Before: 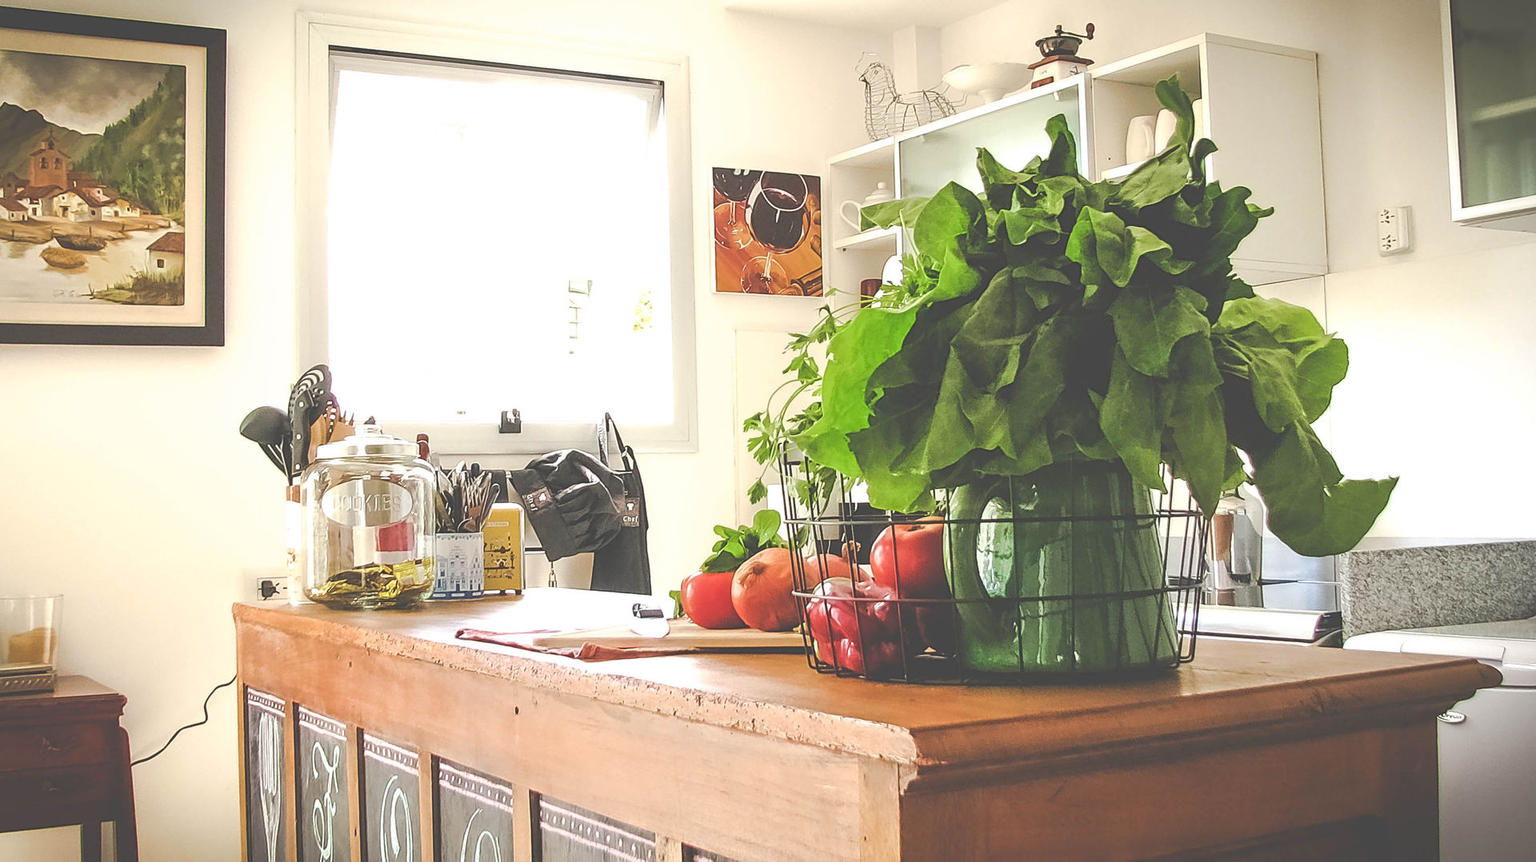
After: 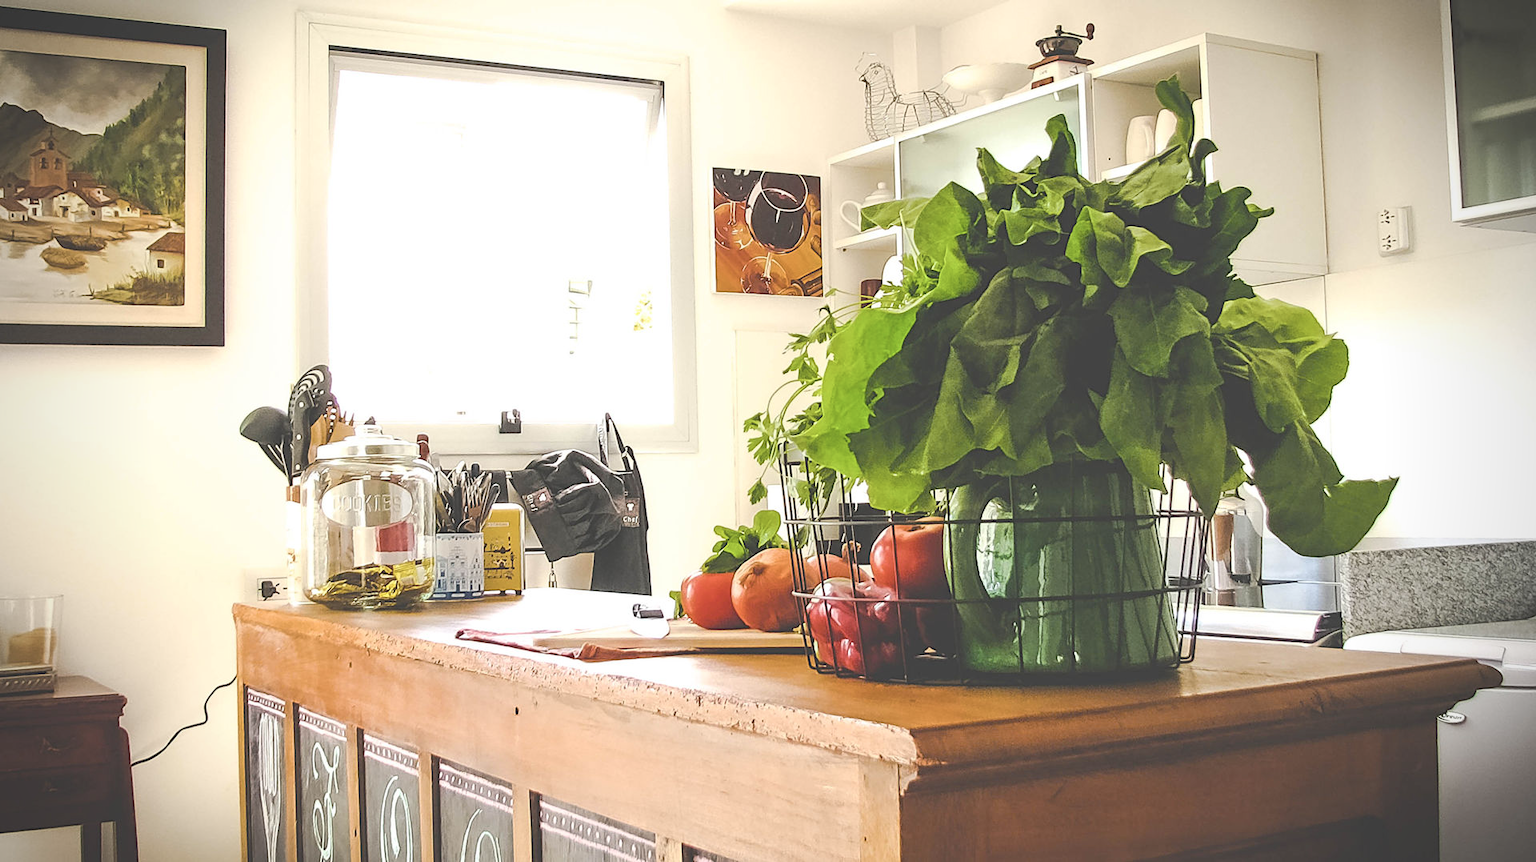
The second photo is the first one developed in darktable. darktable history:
contrast brightness saturation: contrast 0.104, saturation -0.358
vignetting: unbound false
color balance rgb: perceptual saturation grading › global saturation 41.865%, global vibrance 22.679%
